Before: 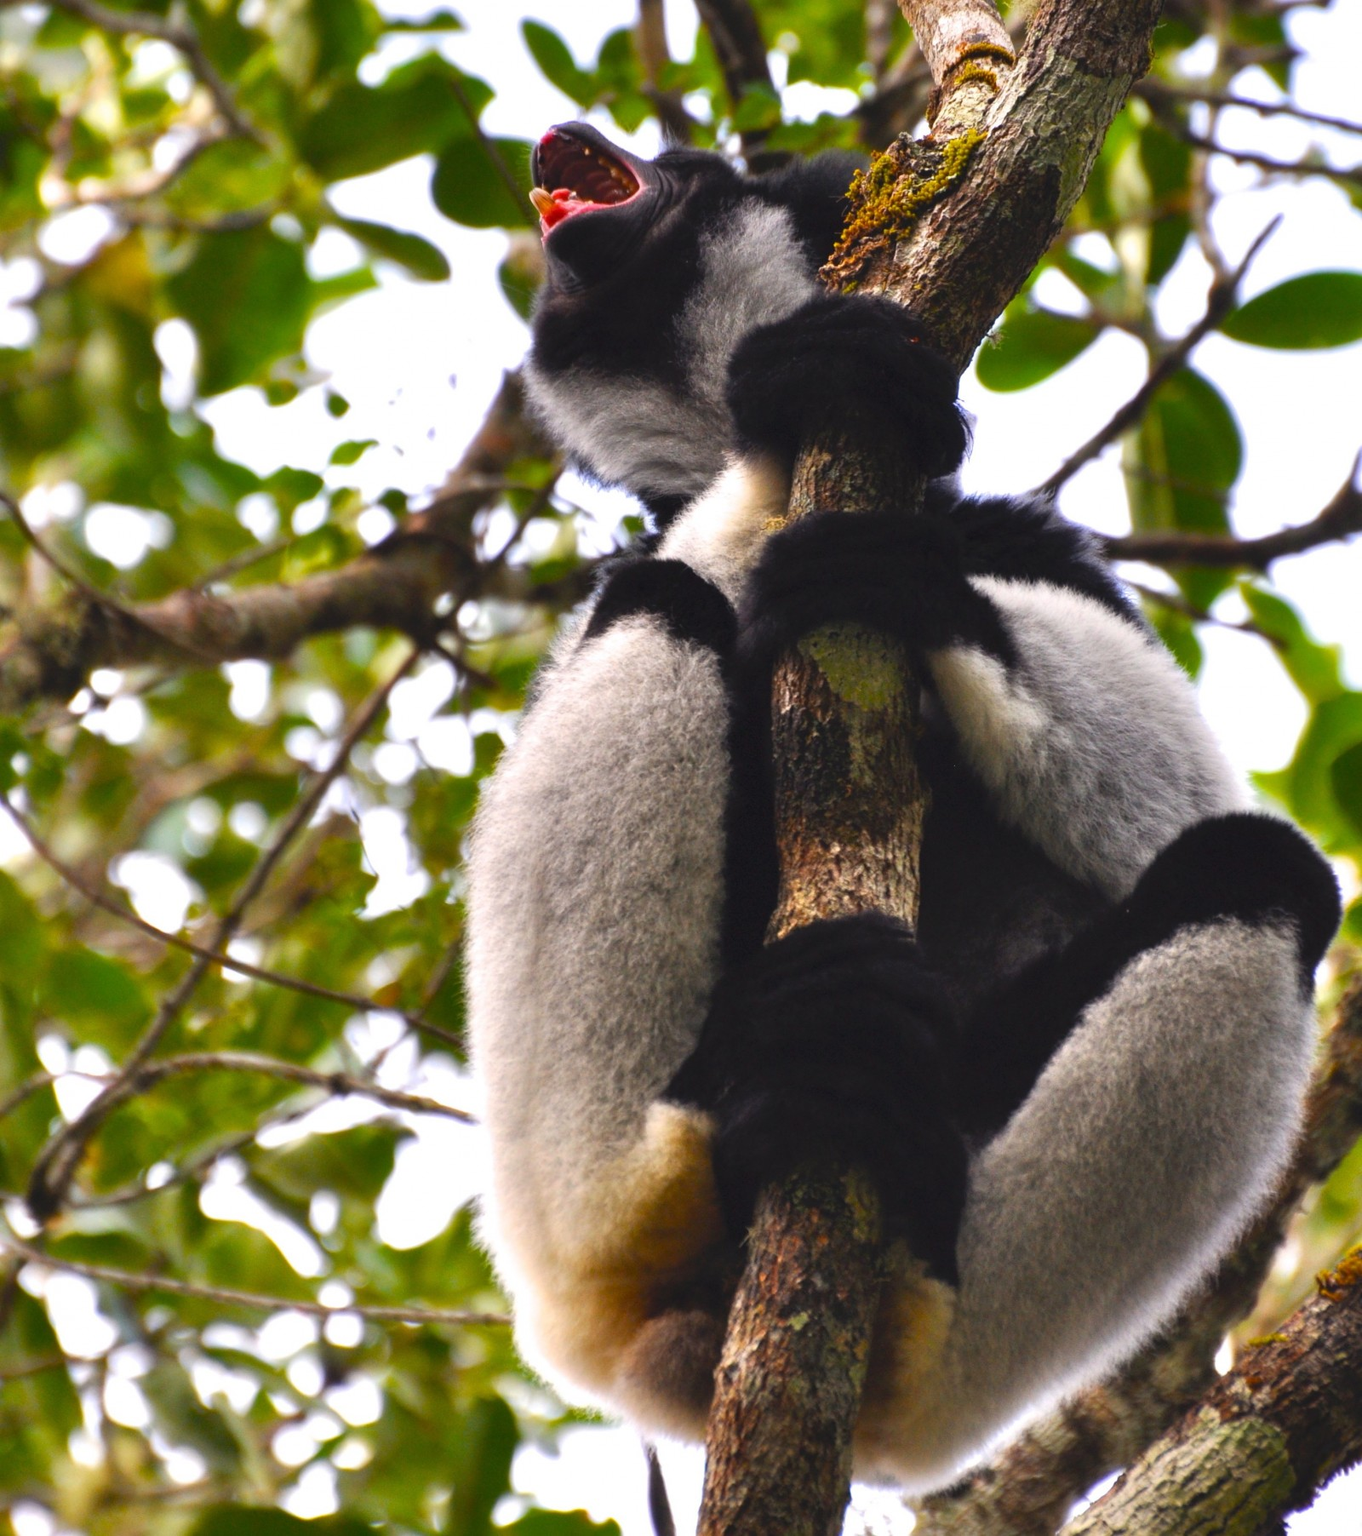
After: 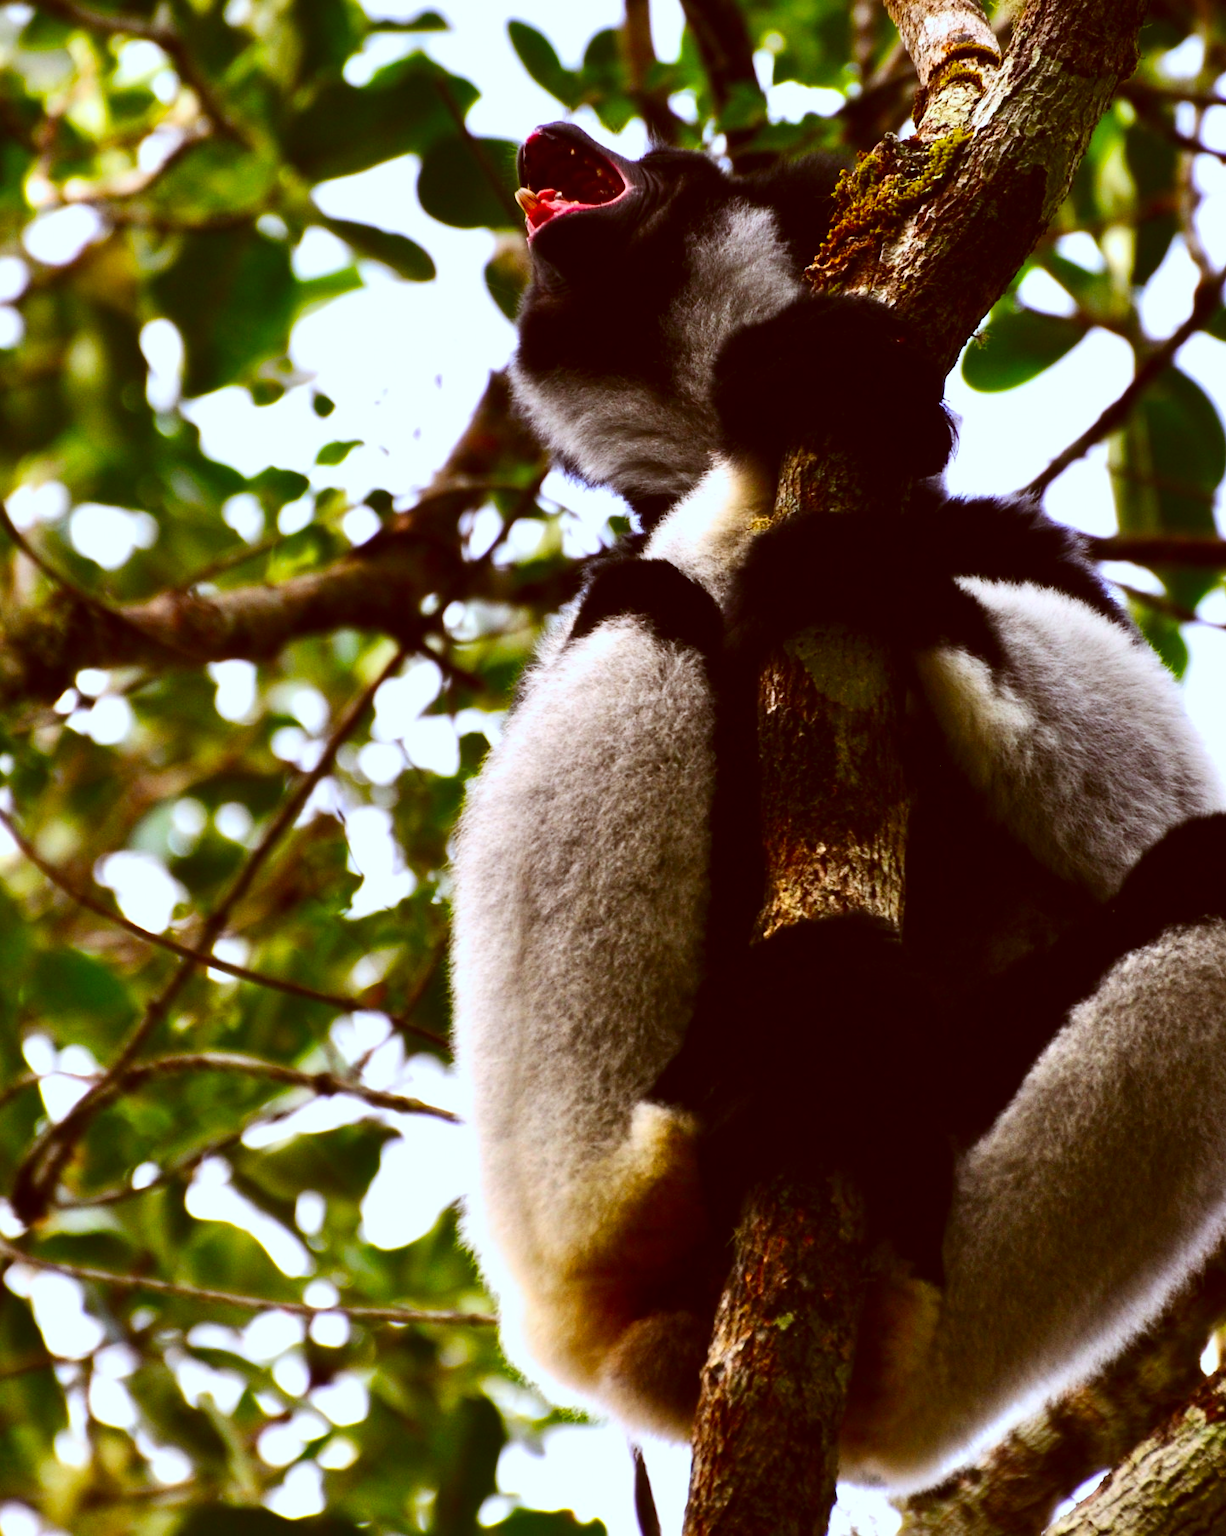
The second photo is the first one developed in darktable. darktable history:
color correction: highlights a* -5.3, highlights b* 9.8, shadows a* 9.8, shadows b* 24.26
white balance: red 0.967, blue 1.119, emerald 0.756
crop and rotate: left 1.088%, right 8.807%
contrast brightness saturation: contrast 0.22, brightness -0.19, saturation 0.24
